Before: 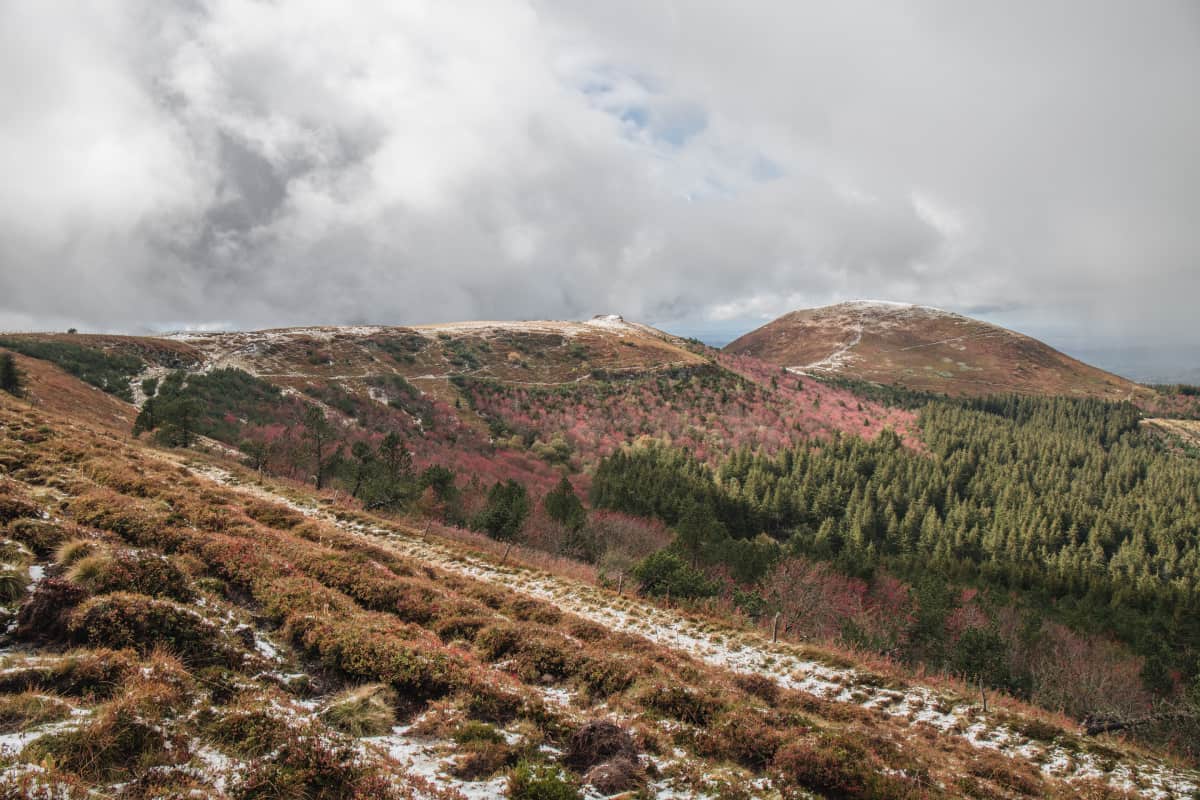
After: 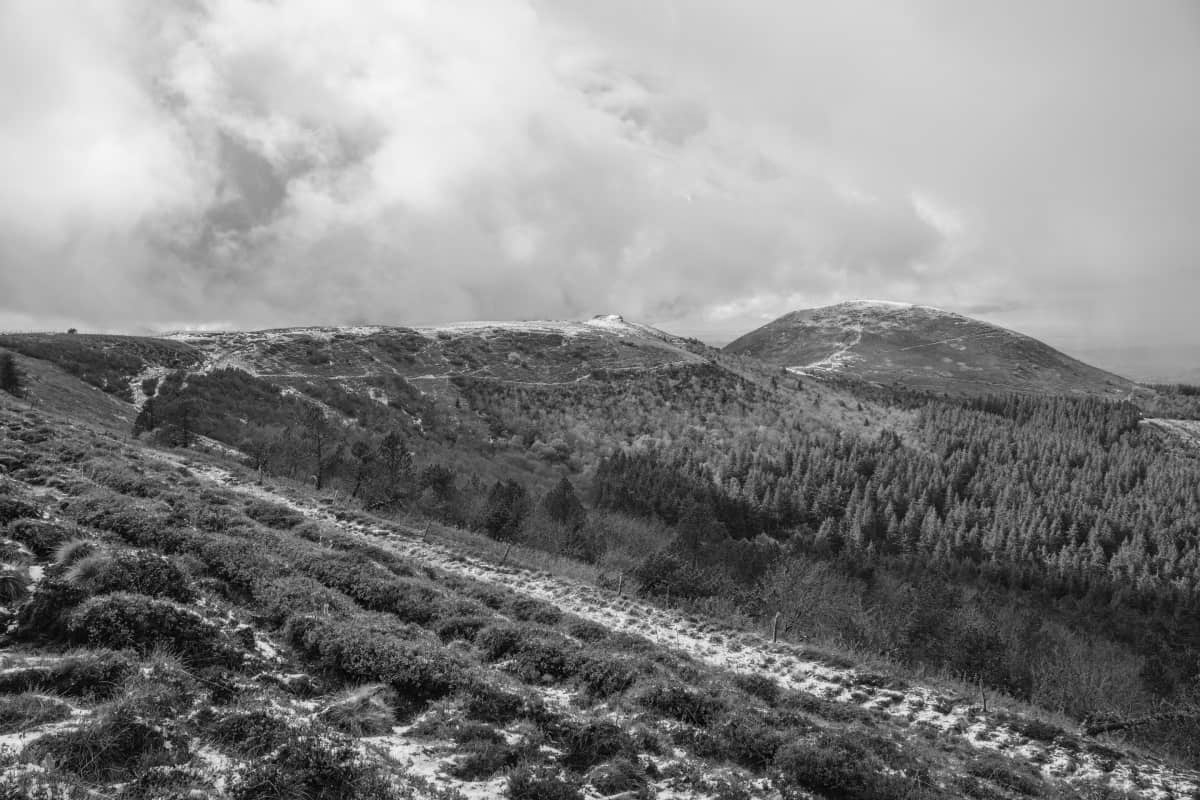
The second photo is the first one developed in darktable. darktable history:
color calibration: output gray [0.18, 0.41, 0.41, 0], illuminant F (fluorescent), F source F9 (Cool White Deluxe 4150 K) – high CRI, x 0.375, y 0.373, temperature 4151.03 K
